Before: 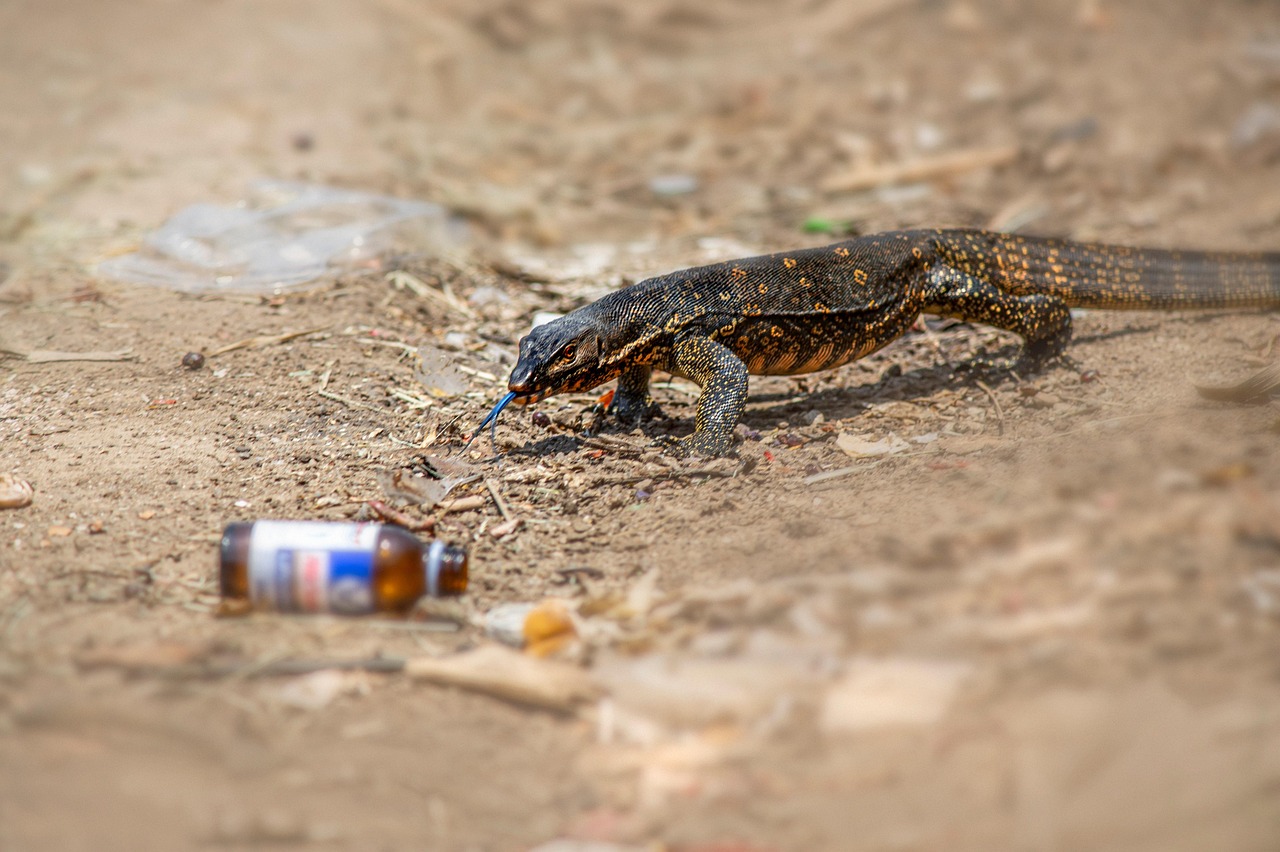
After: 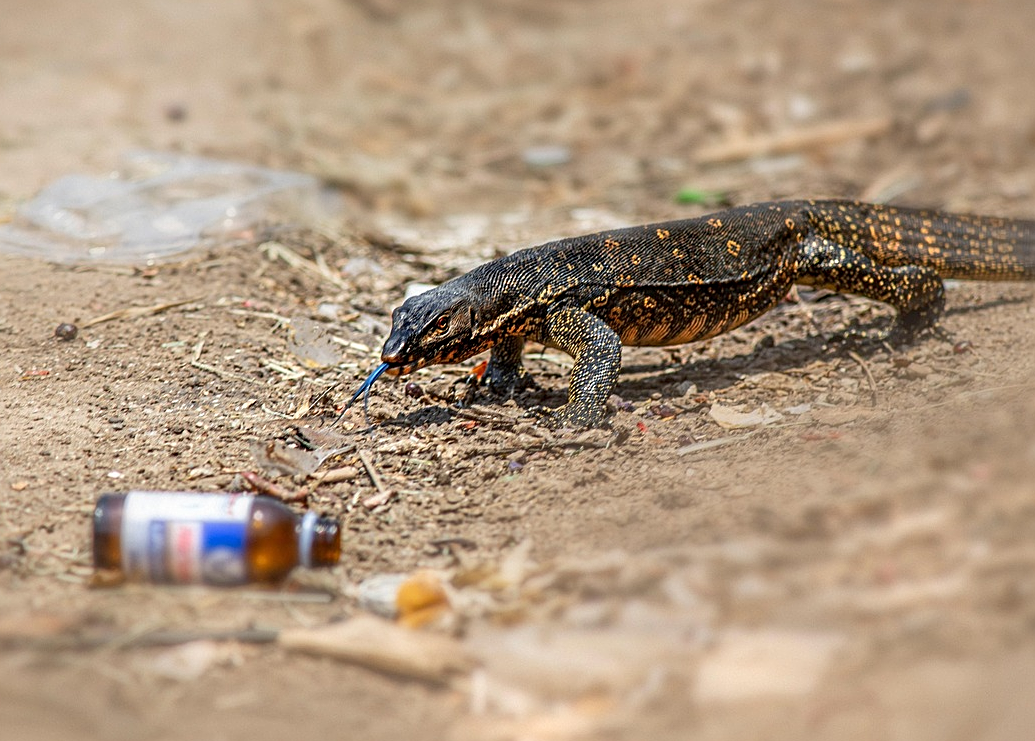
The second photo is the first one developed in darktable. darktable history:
crop: left 9.929%, top 3.475%, right 9.188%, bottom 9.529%
sharpen: radius 2.167, amount 0.381, threshold 0
